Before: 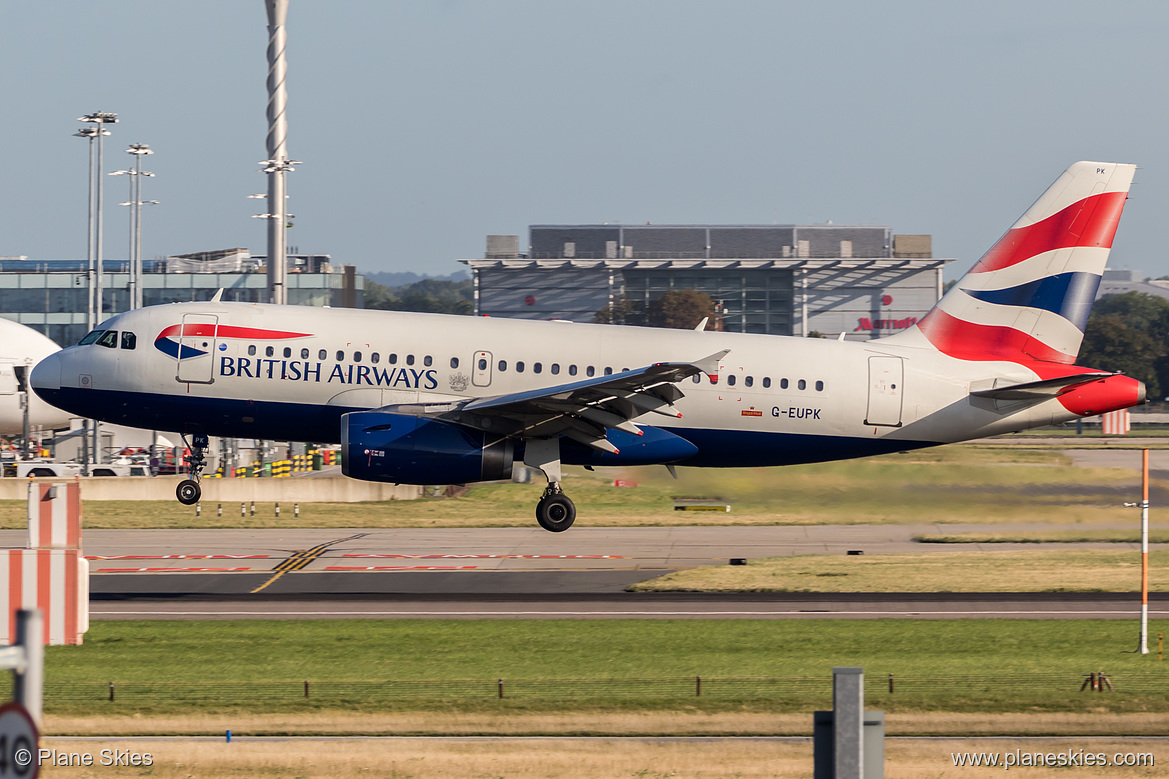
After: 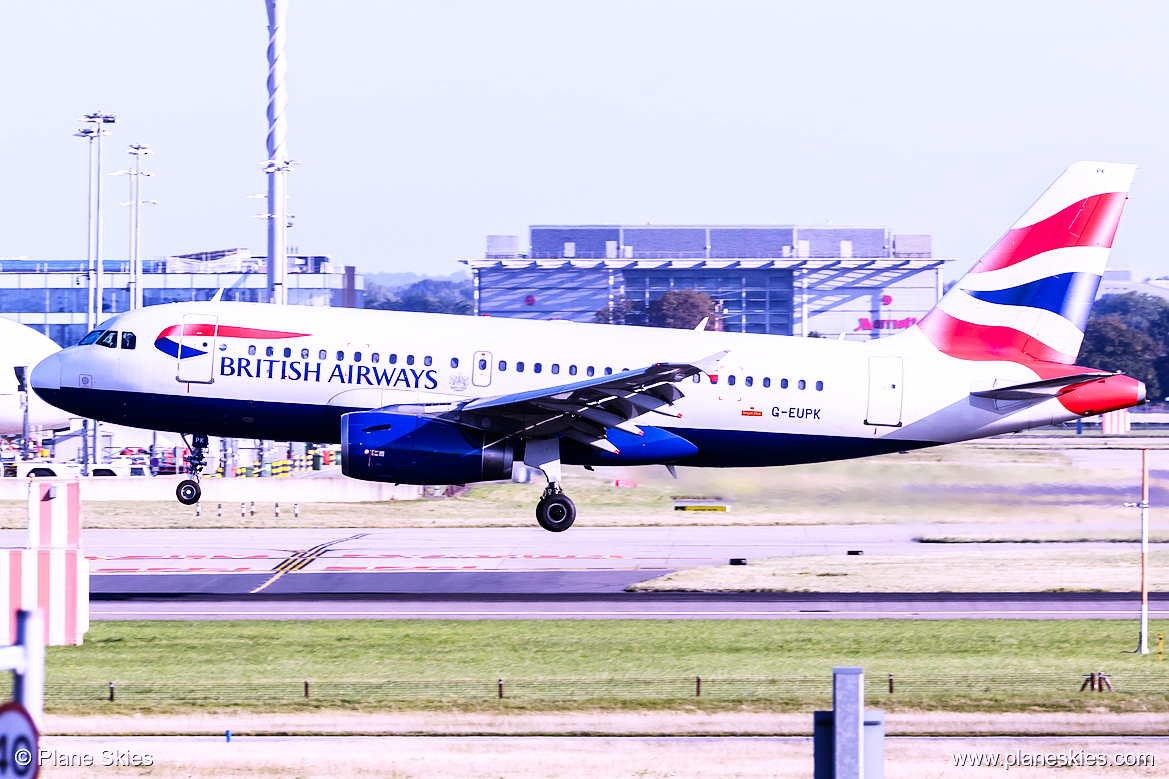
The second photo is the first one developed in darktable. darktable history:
white balance: red 0.98, blue 1.61
base curve: curves: ch0 [(0, 0) (0.007, 0.004) (0.027, 0.03) (0.046, 0.07) (0.207, 0.54) (0.442, 0.872) (0.673, 0.972) (1, 1)], preserve colors none
